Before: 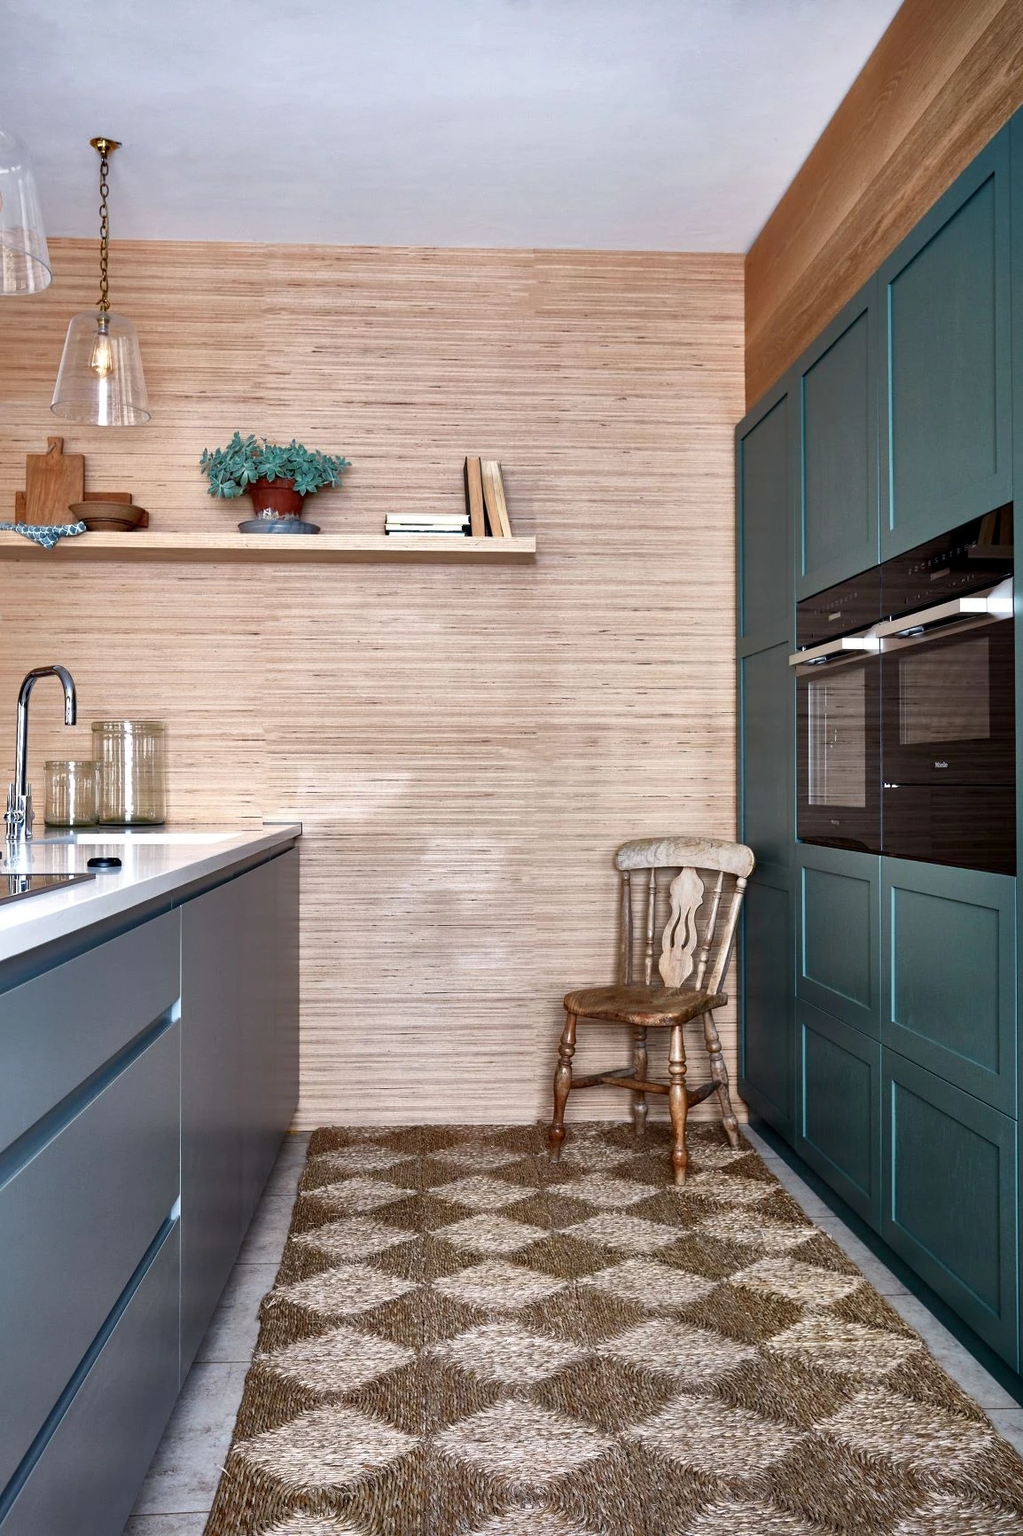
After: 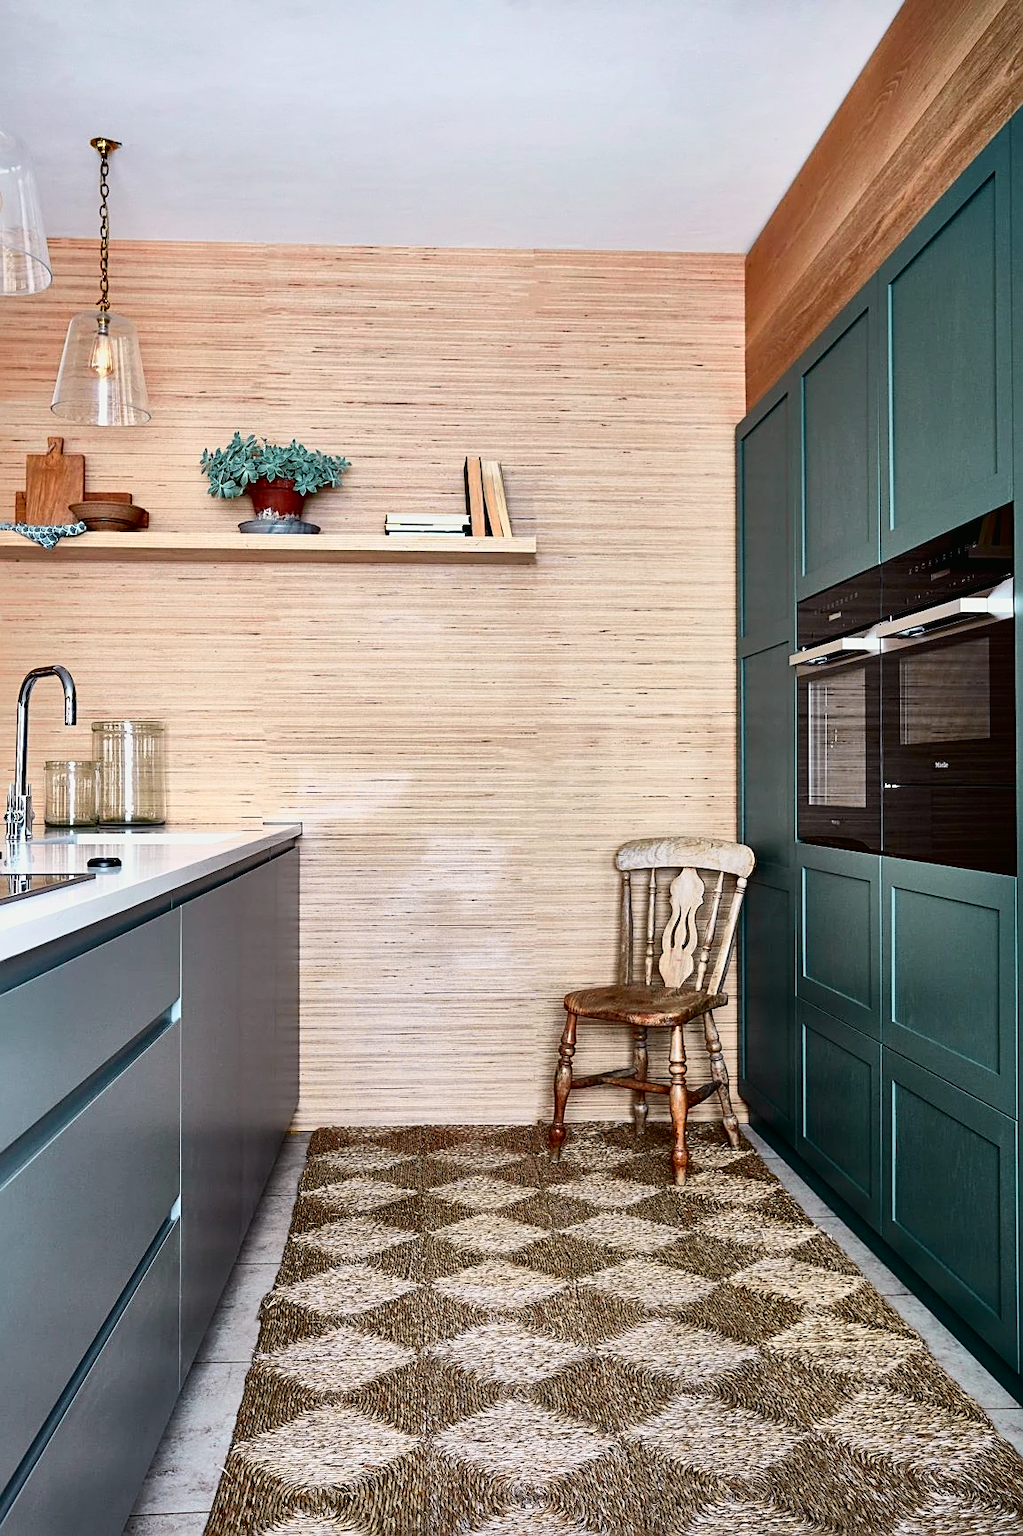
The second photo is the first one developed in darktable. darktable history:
exposure: black level correction 0.001, exposure -0.125 EV, compensate exposure bias true, compensate highlight preservation false
sharpen: on, module defaults
tone curve: curves: ch0 [(0, 0.012) (0.031, 0.02) (0.12, 0.083) (0.193, 0.171) (0.277, 0.279) (0.45, 0.52) (0.568, 0.676) (0.678, 0.777) (0.875, 0.92) (1, 0.965)]; ch1 [(0, 0) (0.243, 0.245) (0.402, 0.41) (0.493, 0.486) (0.508, 0.507) (0.531, 0.53) (0.551, 0.564) (0.646, 0.672) (0.694, 0.732) (1, 1)]; ch2 [(0, 0) (0.249, 0.216) (0.356, 0.343) (0.424, 0.442) (0.476, 0.482) (0.498, 0.502) (0.517, 0.517) (0.532, 0.545) (0.562, 0.575) (0.614, 0.644) (0.706, 0.748) (0.808, 0.809) (0.991, 0.968)], color space Lab, independent channels, preserve colors none
